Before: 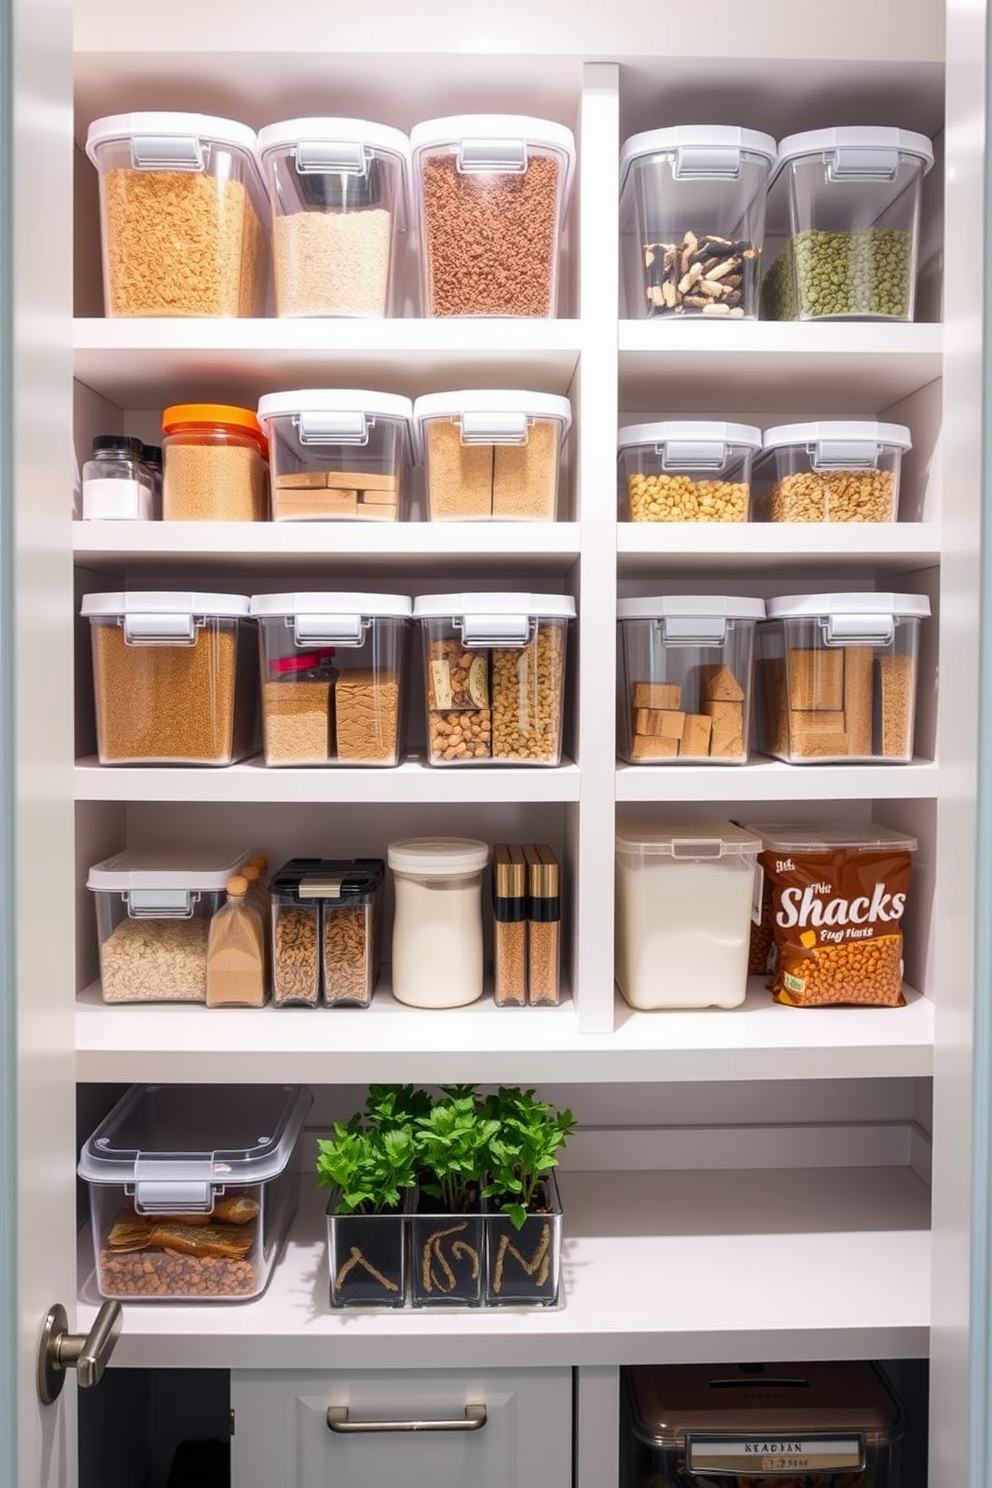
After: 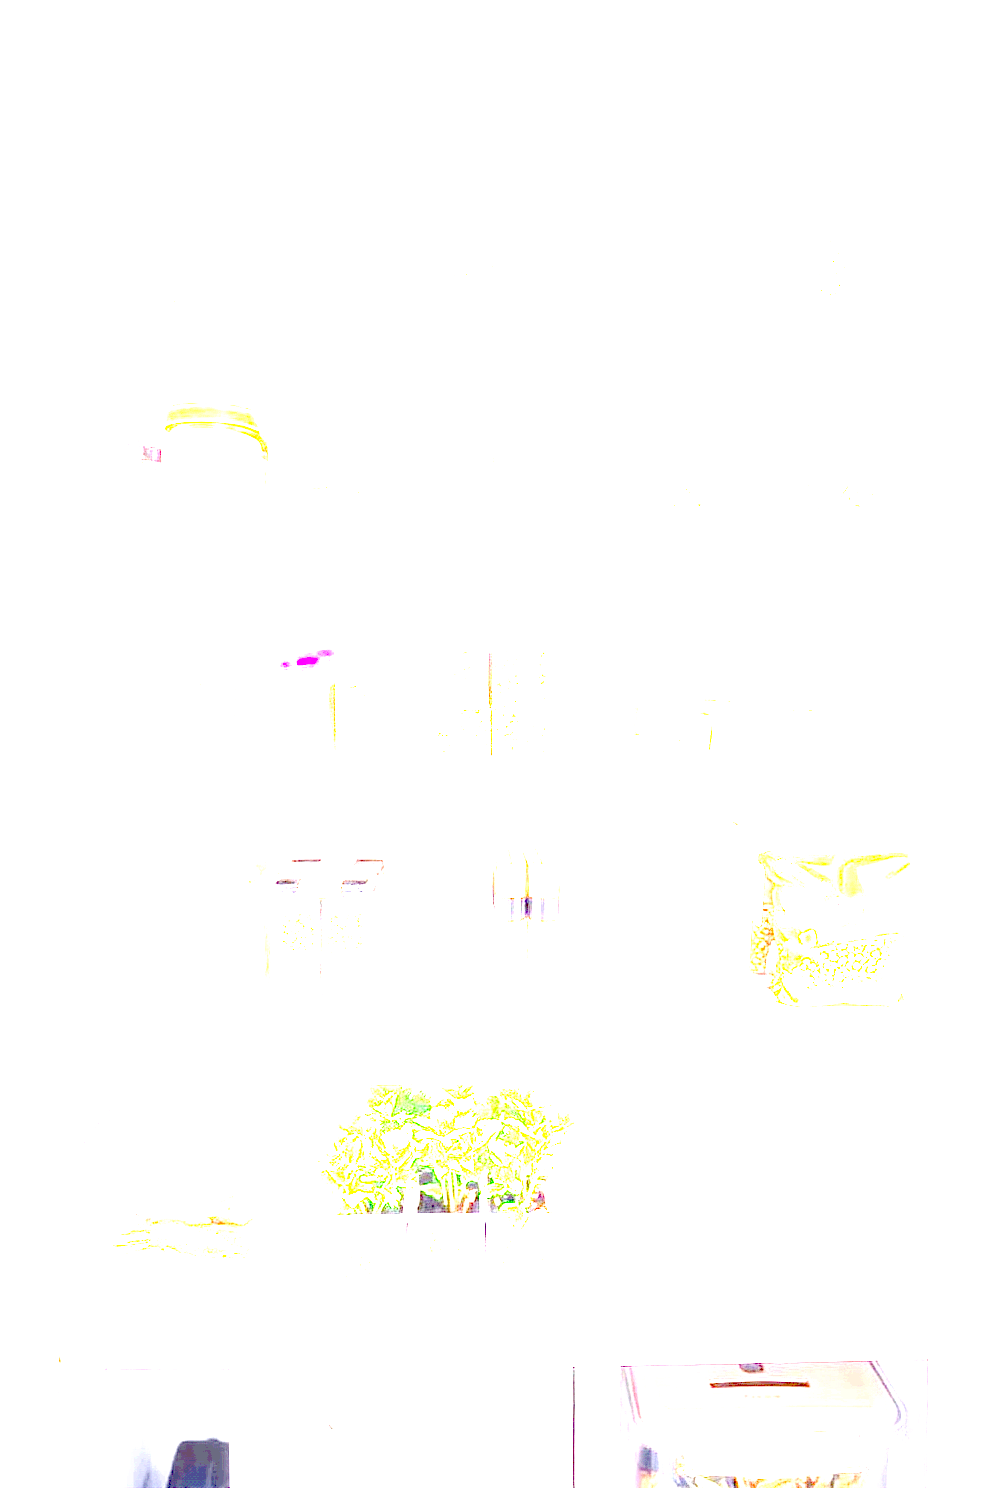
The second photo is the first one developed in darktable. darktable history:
exposure: exposure 7.915 EV, compensate highlight preservation false
